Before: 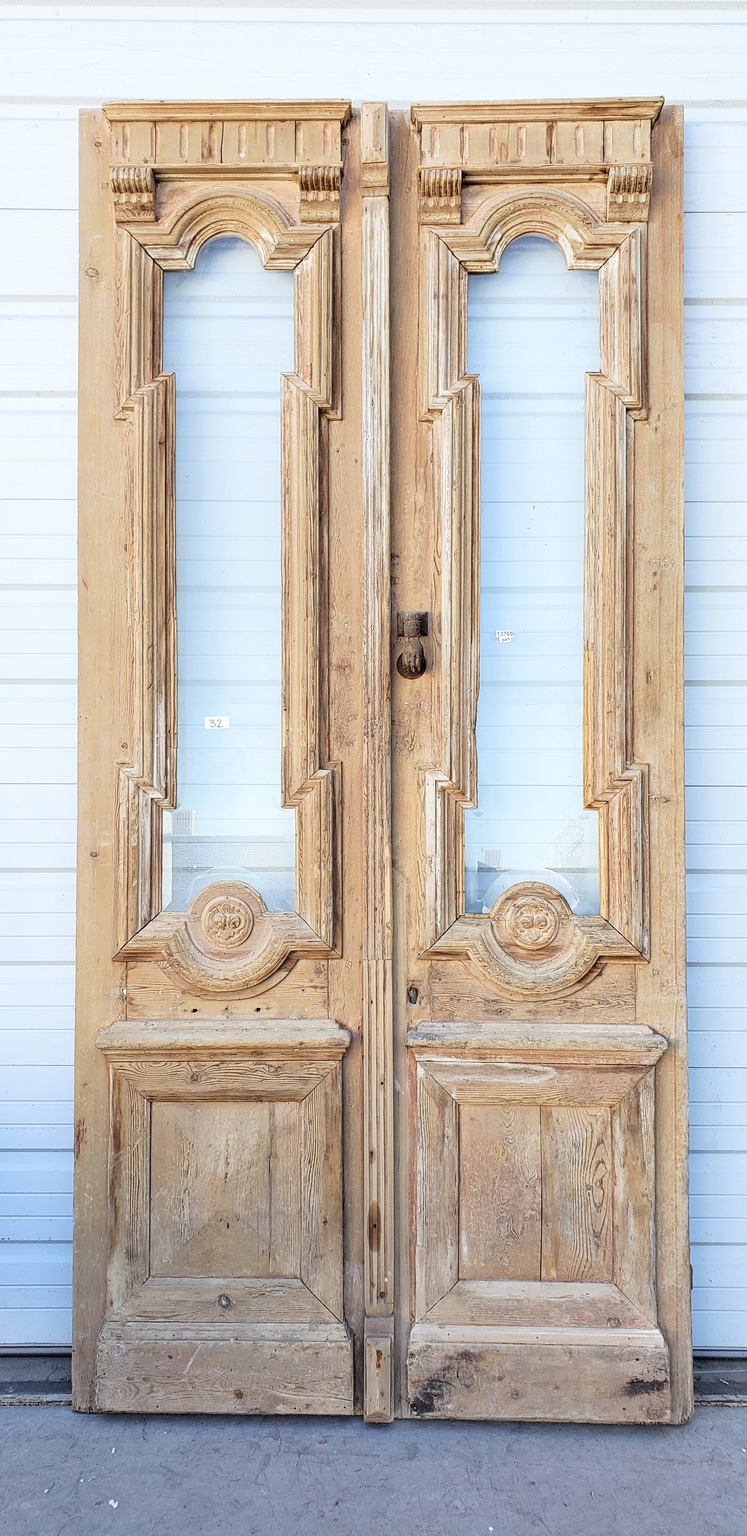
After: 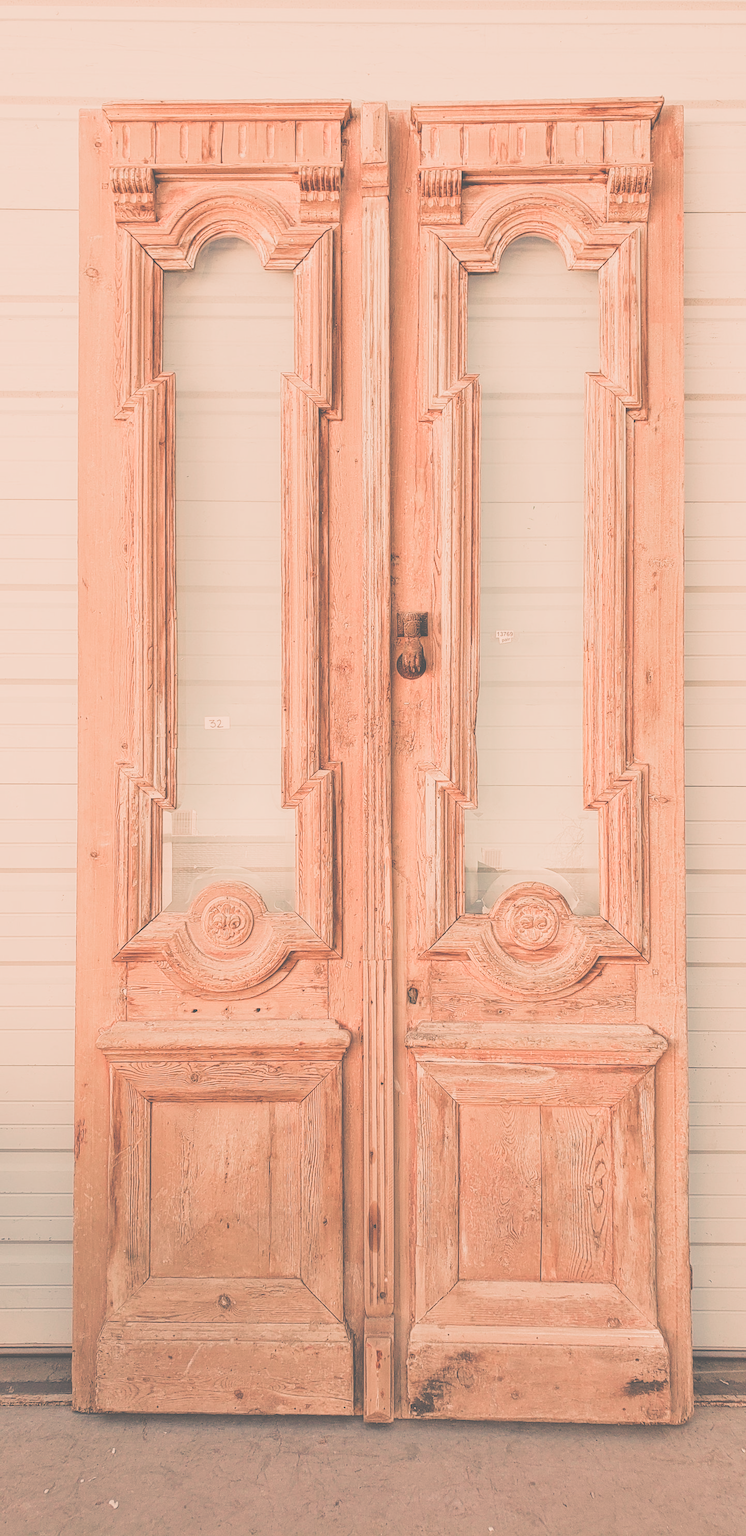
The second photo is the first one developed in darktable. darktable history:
filmic rgb: middle gray luminance 18.42%, black relative exposure -11.25 EV, white relative exposure 3.75 EV, threshold 6 EV, target black luminance 0%, hardness 5.87, latitude 57.4%, contrast 0.963, shadows ↔ highlights balance 49.98%, add noise in highlights 0, preserve chrominance luminance Y, color science v3 (2019), use custom middle-gray values true, iterations of high-quality reconstruction 0, contrast in highlights soft, enable highlight reconstruction true
white balance: red 1.467, blue 0.684
exposure: black level correction -0.087, compensate highlight preservation false
